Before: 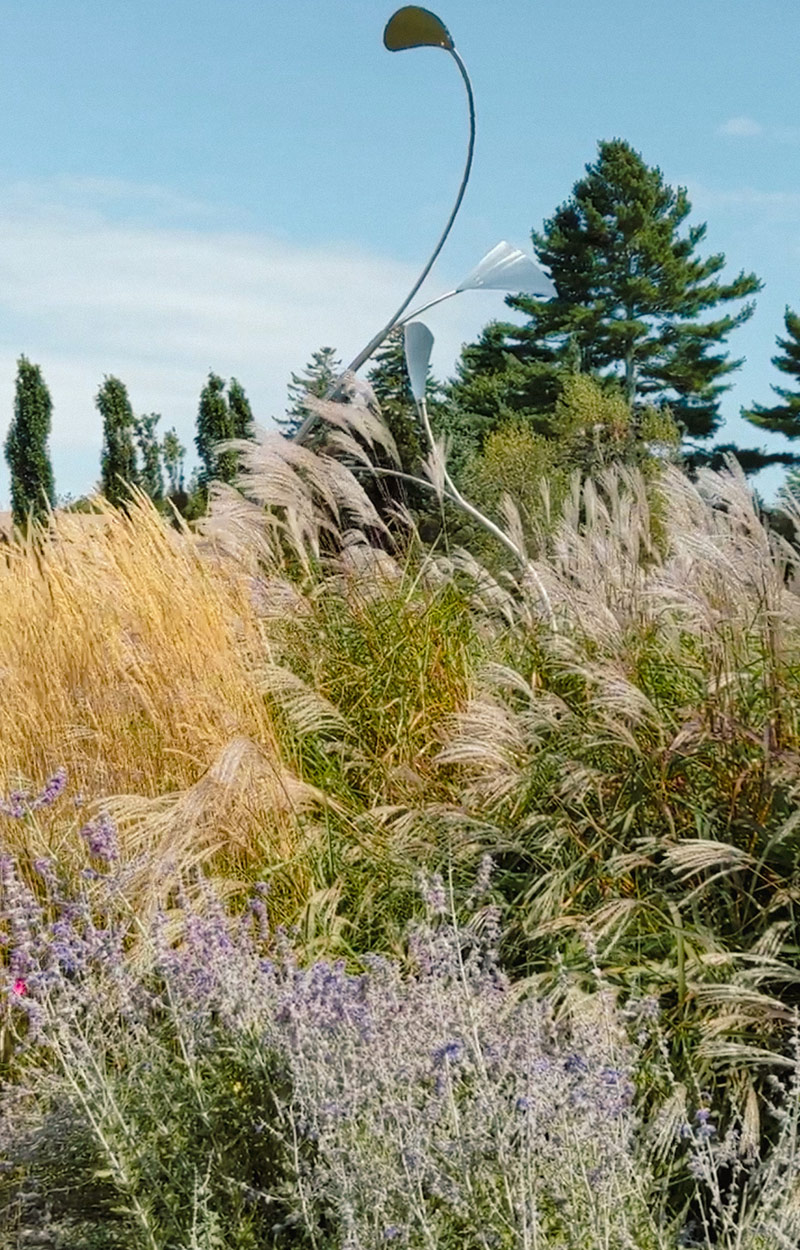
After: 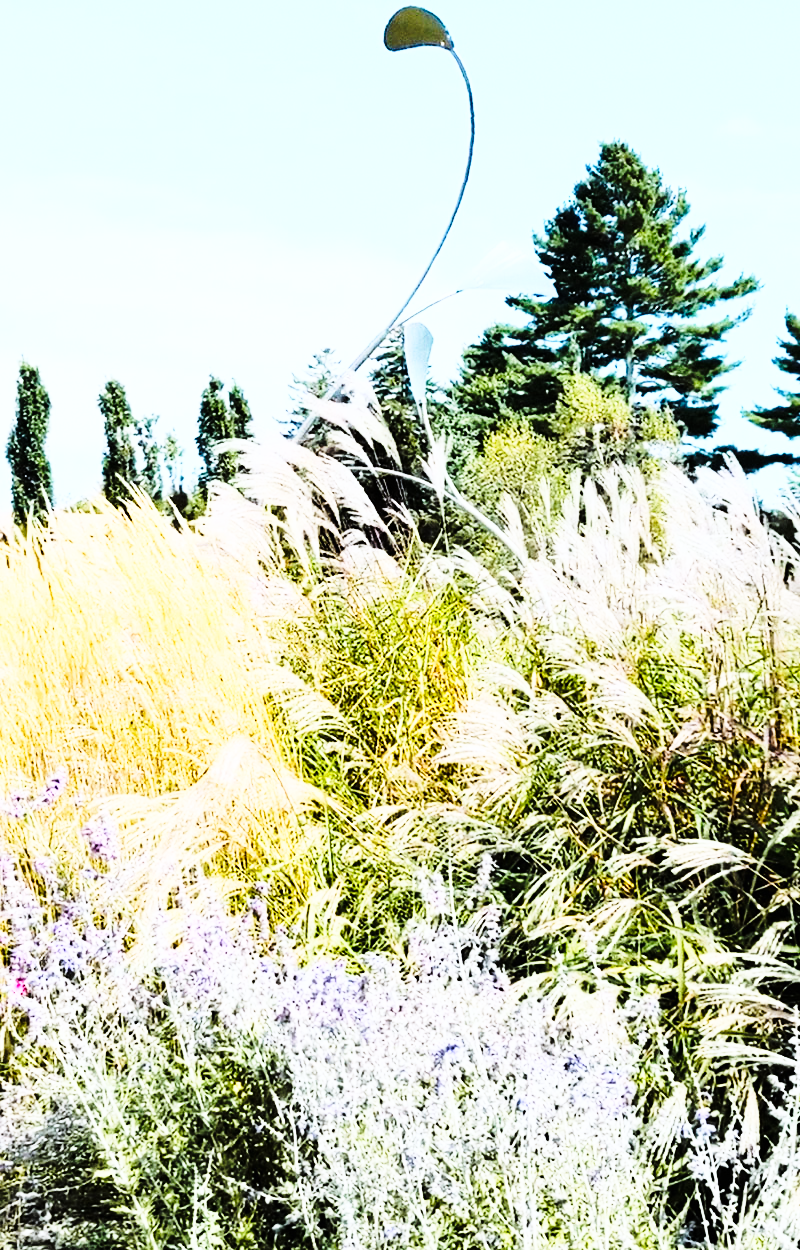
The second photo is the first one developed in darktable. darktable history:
white balance: red 0.931, blue 1.11
rgb curve: curves: ch0 [(0, 0) (0.21, 0.15) (0.24, 0.21) (0.5, 0.75) (0.75, 0.96) (0.89, 0.99) (1, 1)]; ch1 [(0, 0.02) (0.21, 0.13) (0.25, 0.2) (0.5, 0.67) (0.75, 0.9) (0.89, 0.97) (1, 1)]; ch2 [(0, 0.02) (0.21, 0.13) (0.25, 0.2) (0.5, 0.67) (0.75, 0.9) (0.89, 0.97) (1, 1)], compensate middle gray true
base curve: curves: ch0 [(0, 0) (0.028, 0.03) (0.121, 0.232) (0.46, 0.748) (0.859, 0.968) (1, 1)], preserve colors none
